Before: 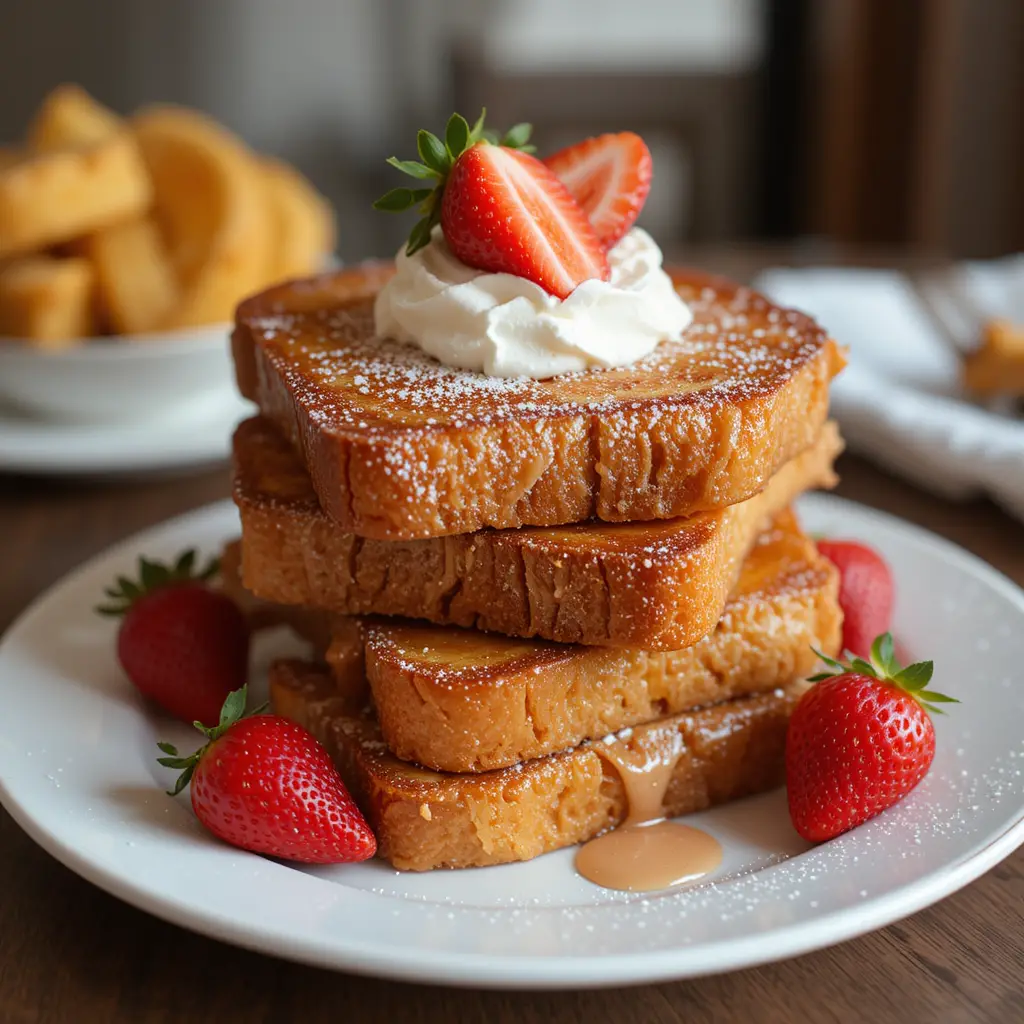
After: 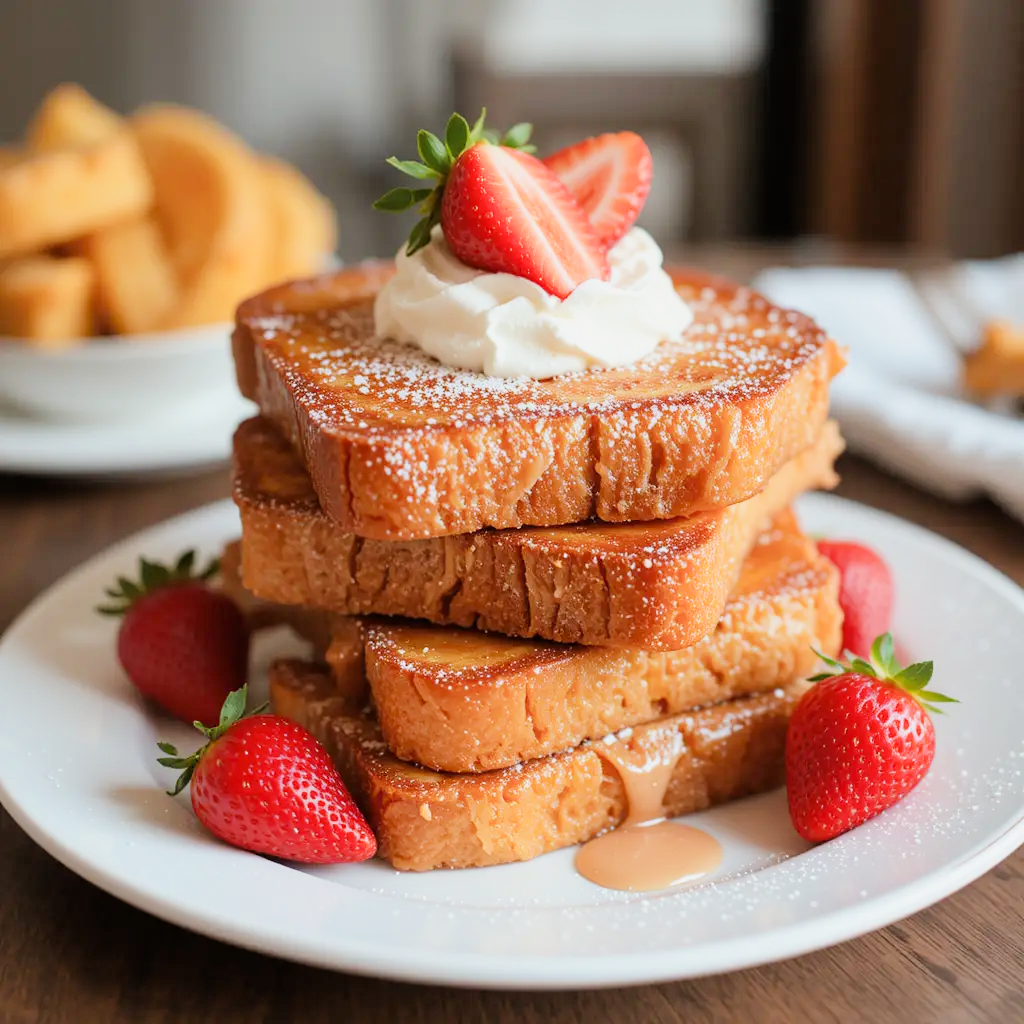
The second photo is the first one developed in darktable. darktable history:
filmic rgb: black relative exposure -7.65 EV, white relative exposure 4.56 EV, hardness 3.61
exposure: exposure 1.15 EV, compensate highlight preservation false
